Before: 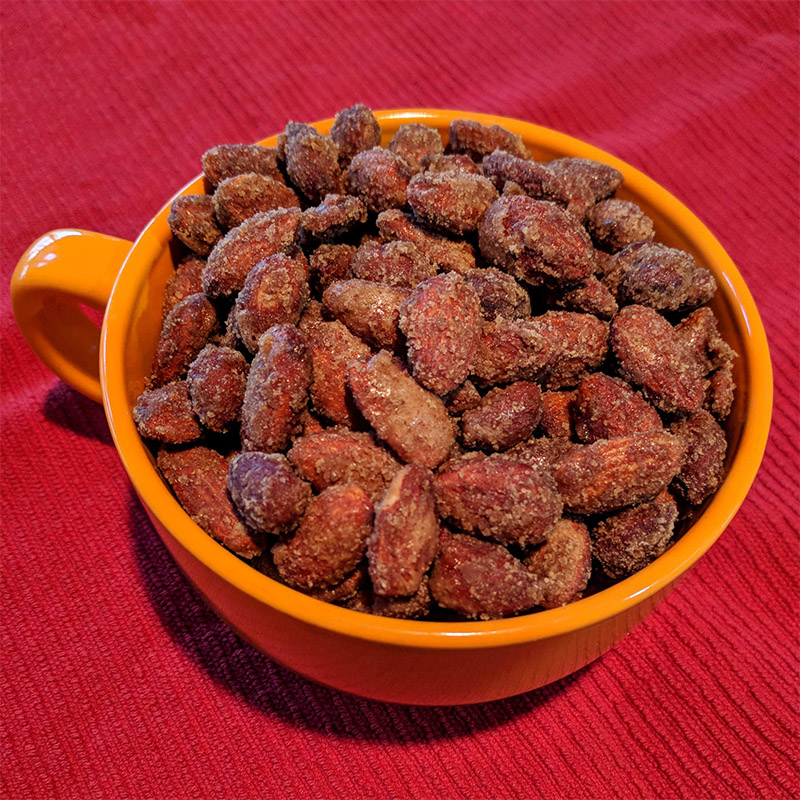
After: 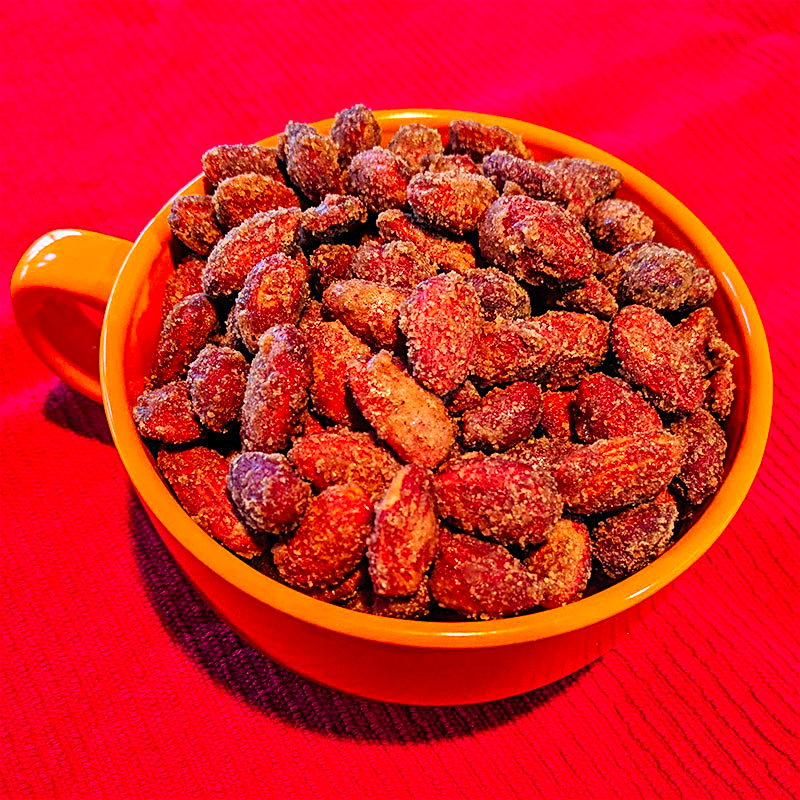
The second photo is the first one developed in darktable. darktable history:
sharpen: on, module defaults
contrast brightness saturation: contrast 0.2, brightness 0.2, saturation 0.8
